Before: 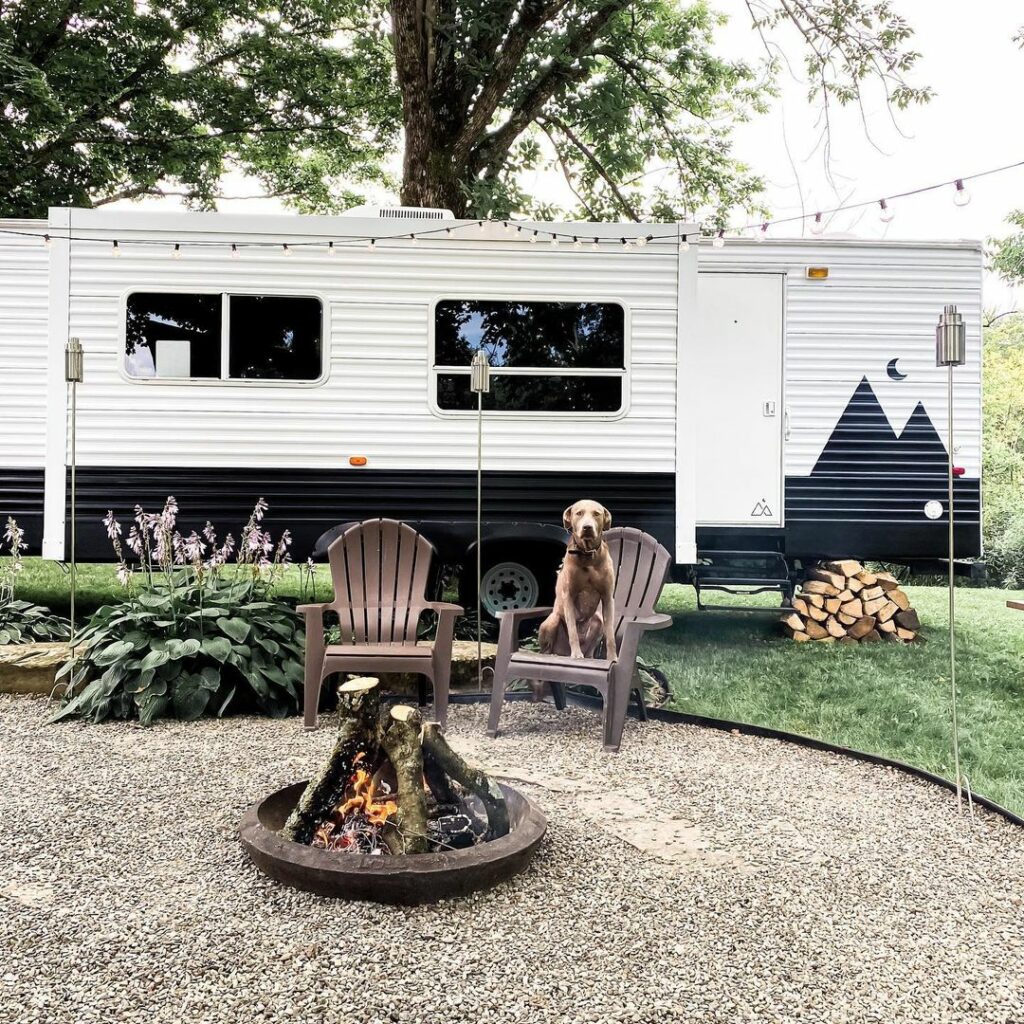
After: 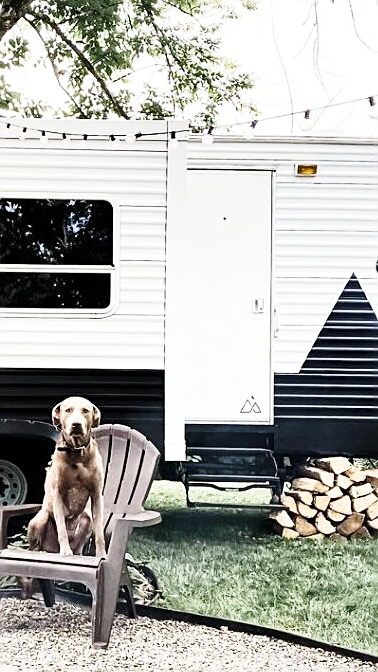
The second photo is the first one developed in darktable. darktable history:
crop and rotate: left 49.936%, top 10.094%, right 13.136%, bottom 24.256%
sharpen: on, module defaults
base curve: curves: ch0 [(0, 0) (0.028, 0.03) (0.121, 0.232) (0.46, 0.748) (0.859, 0.968) (1, 1)], preserve colors none
contrast brightness saturation: contrast 0.1, saturation -0.3
shadows and highlights: soften with gaussian
